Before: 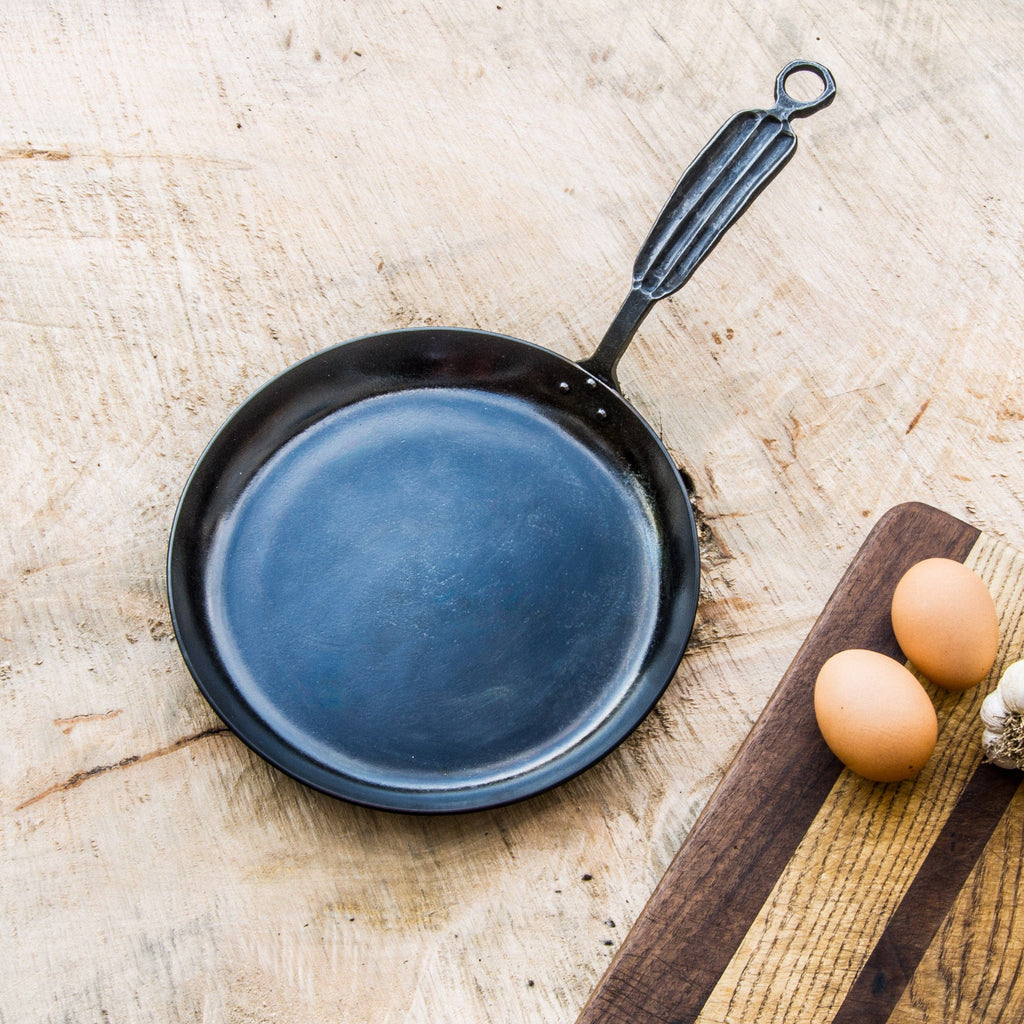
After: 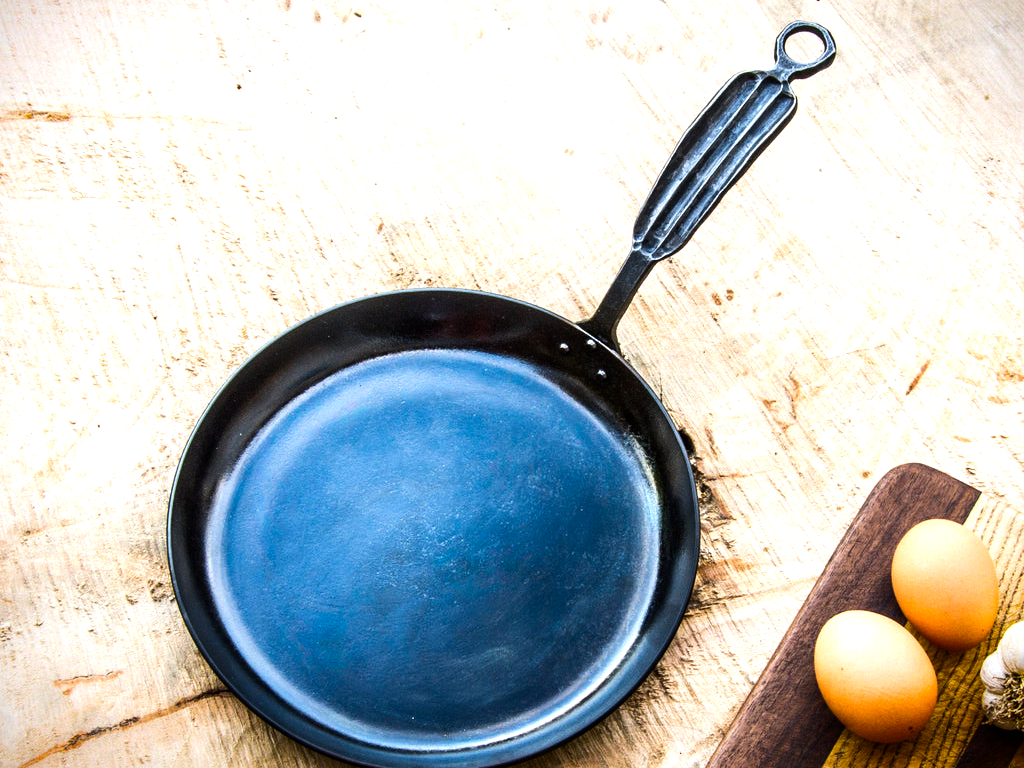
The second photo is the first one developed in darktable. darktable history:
contrast brightness saturation: brightness -0.02, saturation 0.35
tone equalizer: -8 EV -0.75 EV, -7 EV -0.7 EV, -6 EV -0.6 EV, -5 EV -0.4 EV, -3 EV 0.4 EV, -2 EV 0.6 EV, -1 EV 0.7 EV, +0 EV 0.75 EV, edges refinement/feathering 500, mask exposure compensation -1.57 EV, preserve details no
vignetting: fall-off start 88.53%, fall-off radius 44.2%, saturation 0.376, width/height ratio 1.161
crop: top 3.857%, bottom 21.132%
